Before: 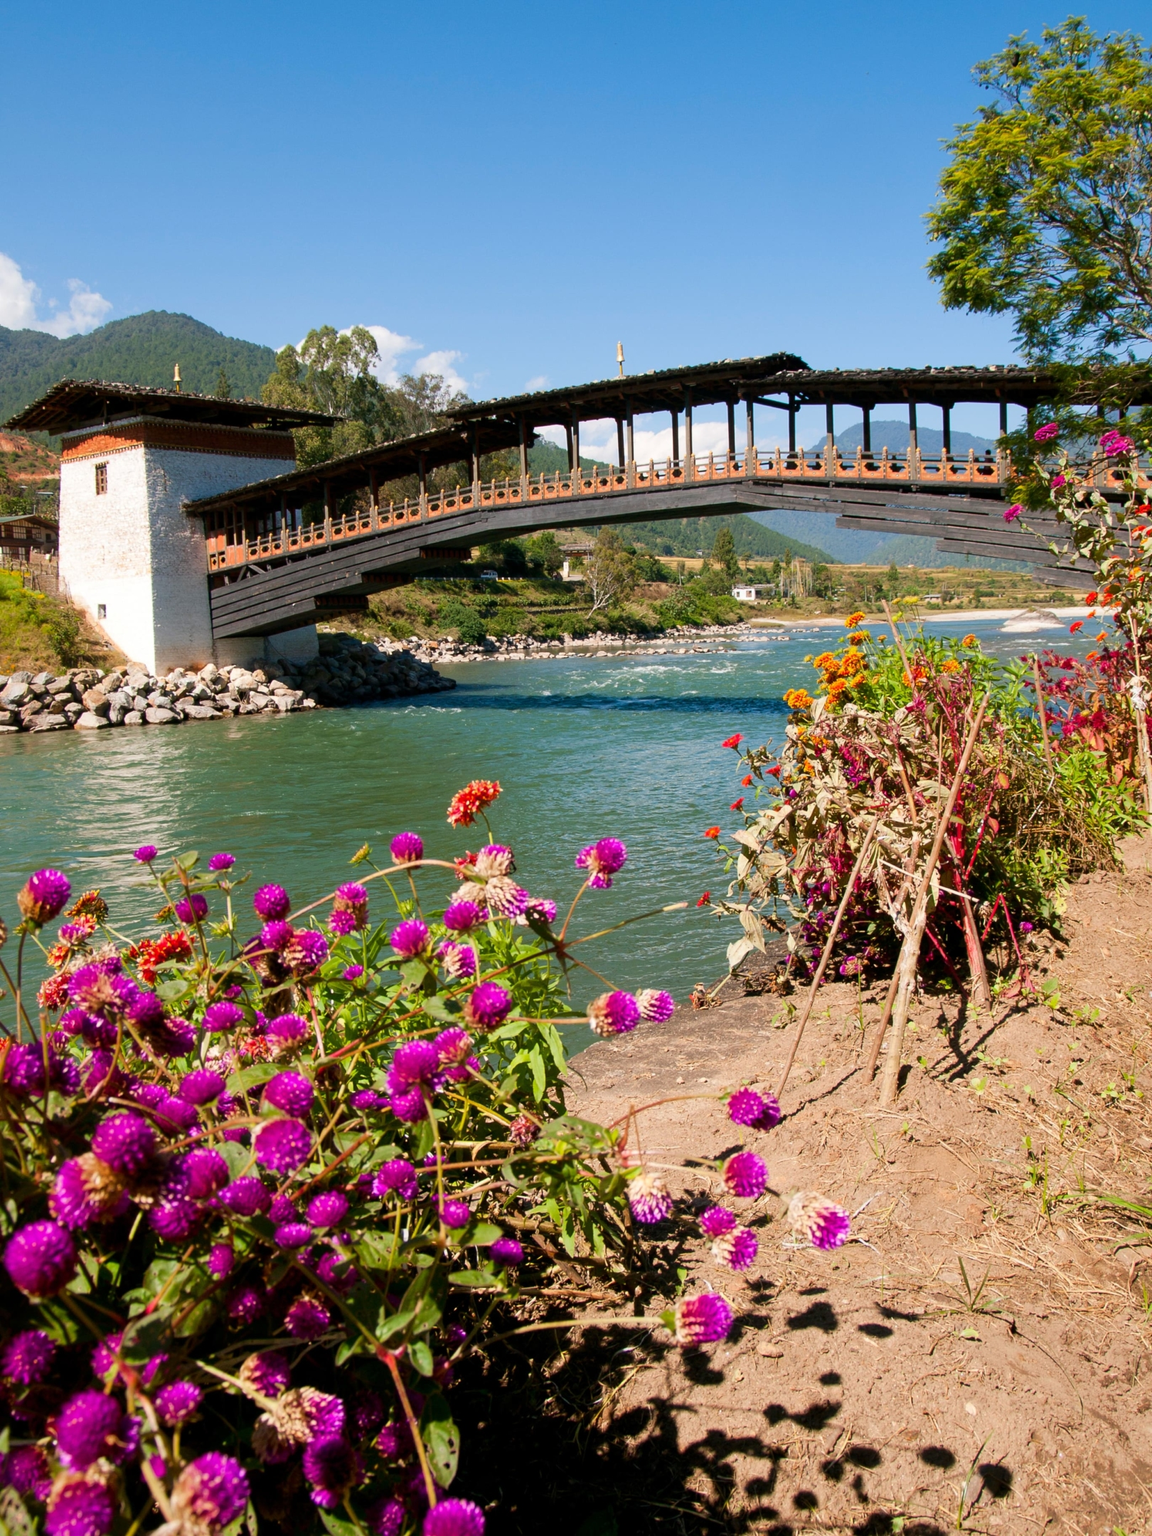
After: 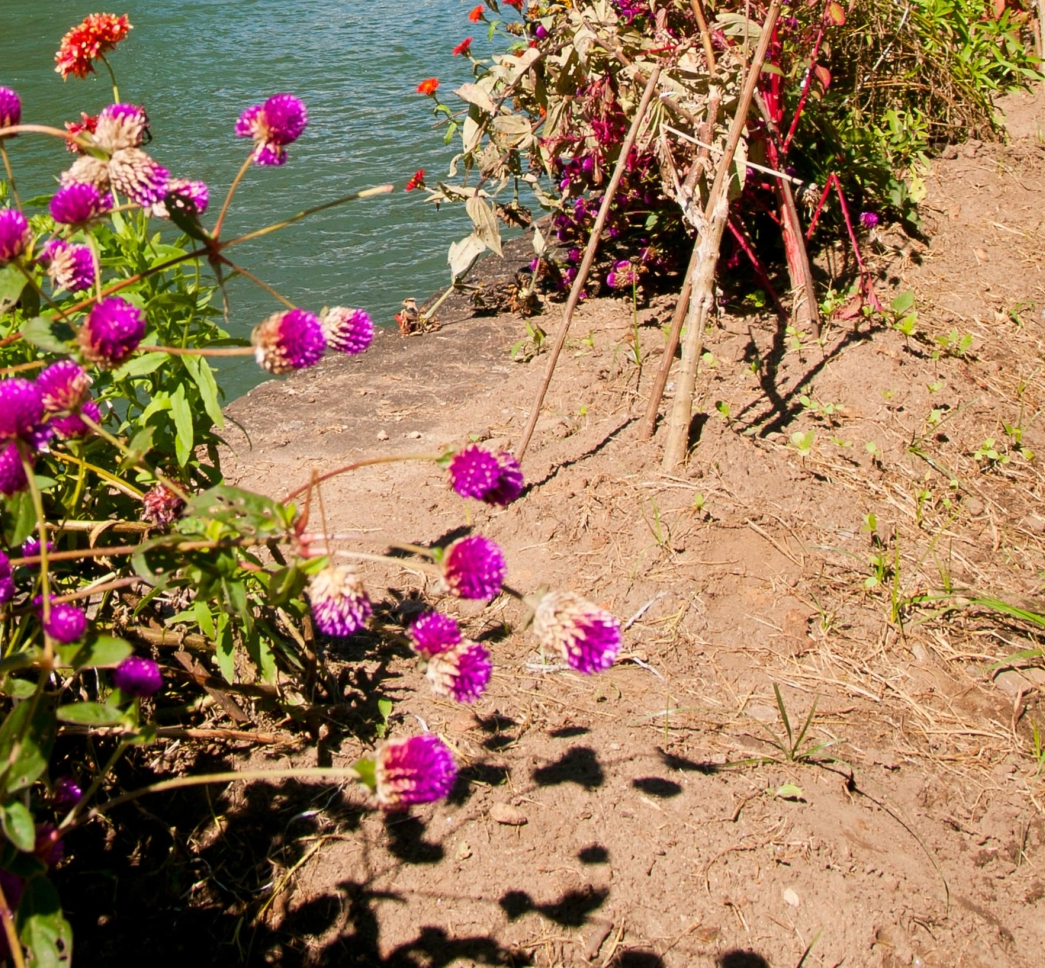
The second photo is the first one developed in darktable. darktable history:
crop and rotate: left 35.433%, top 50.224%, bottom 4.927%
